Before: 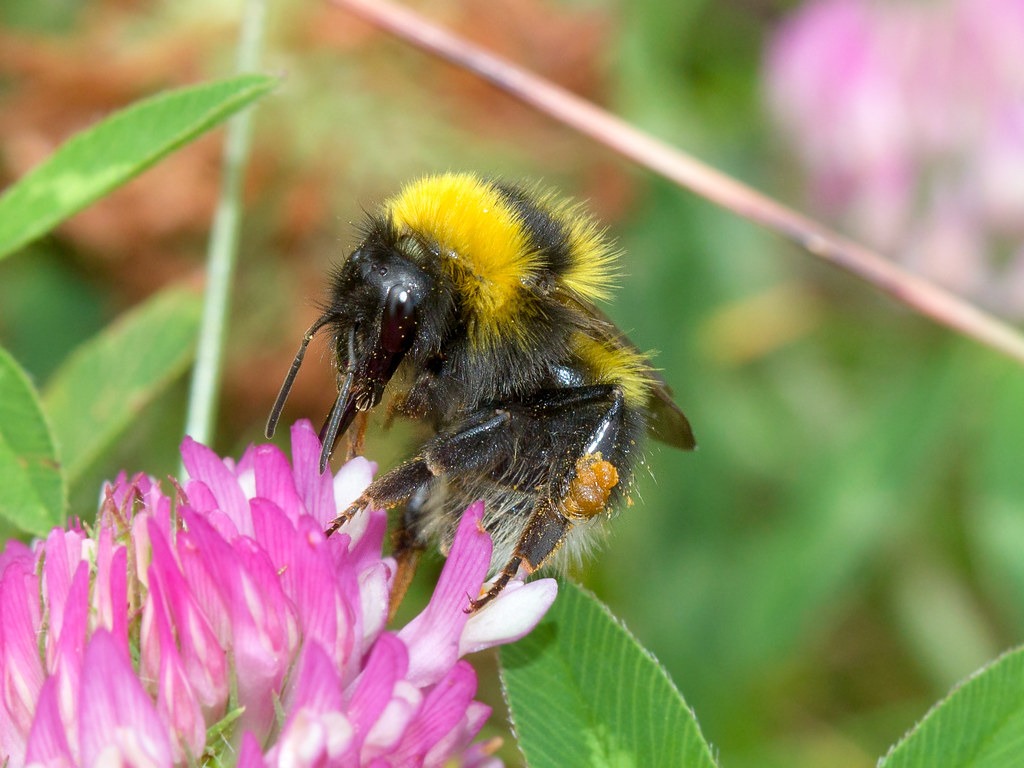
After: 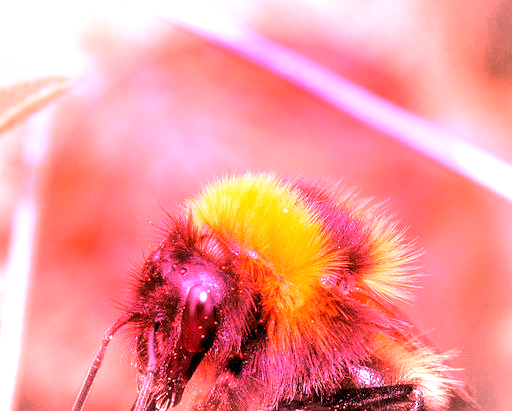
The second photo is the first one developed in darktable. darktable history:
crop: left 19.556%, right 30.401%, bottom 46.458%
vignetting: automatic ratio true
white balance: red 4.26, blue 1.802
